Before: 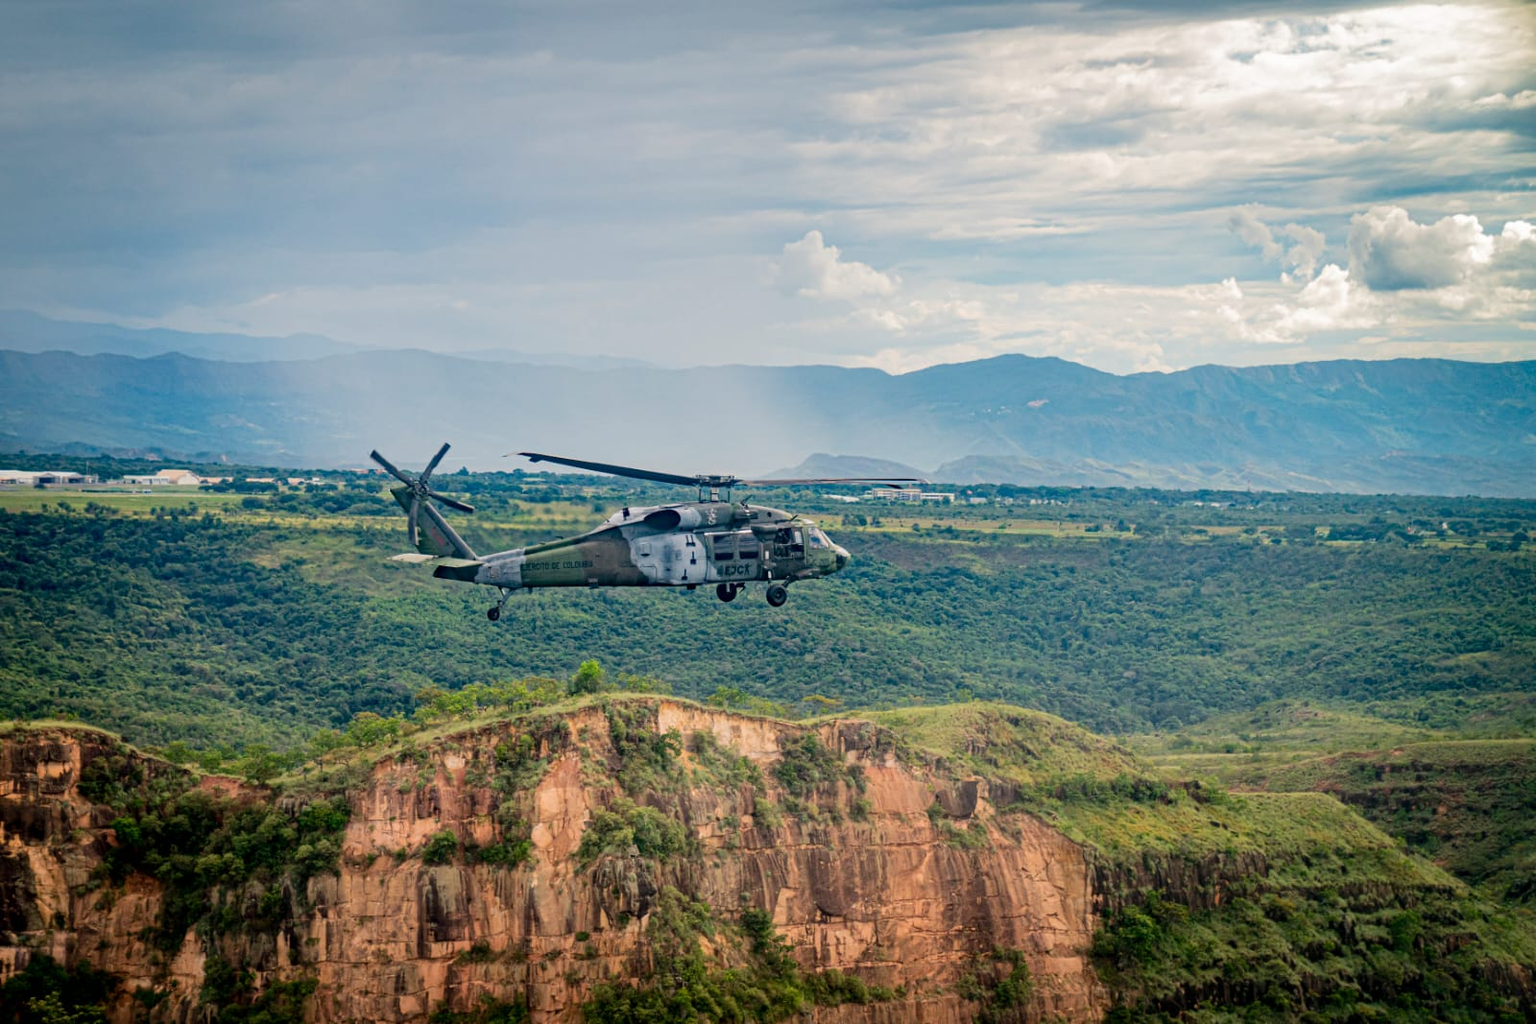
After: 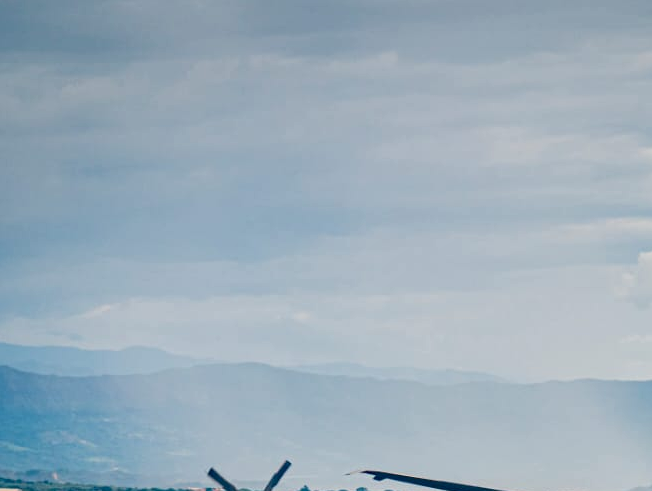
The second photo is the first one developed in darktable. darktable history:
crop and rotate: left 11.132%, top 0.112%, right 48.095%, bottom 53.792%
local contrast: highlights 101%, shadows 101%, detail 119%, midtone range 0.2
